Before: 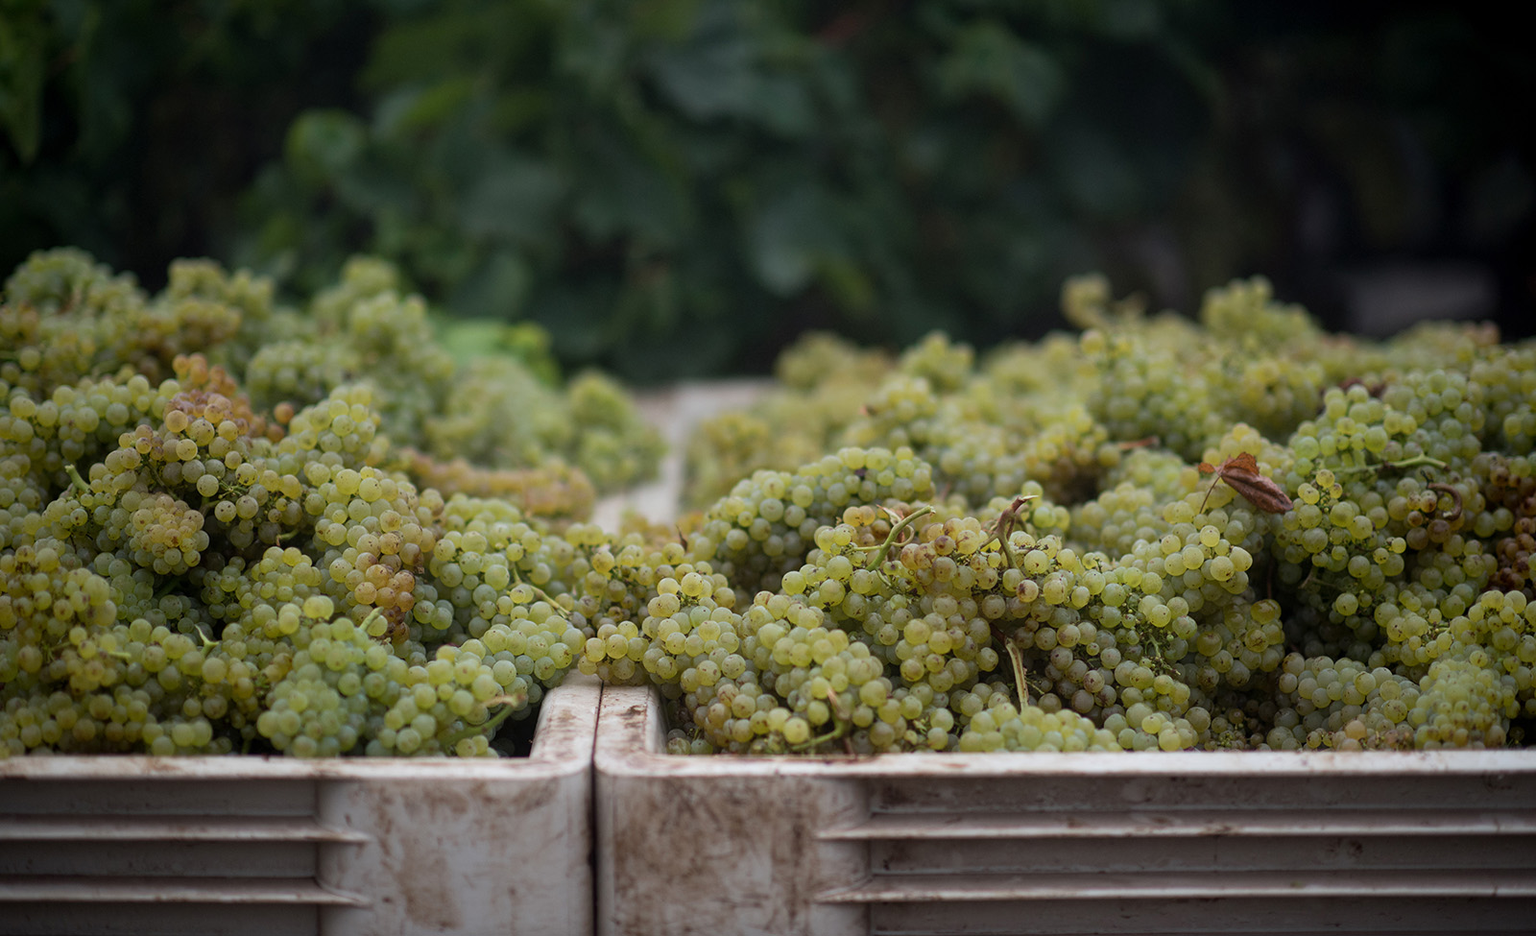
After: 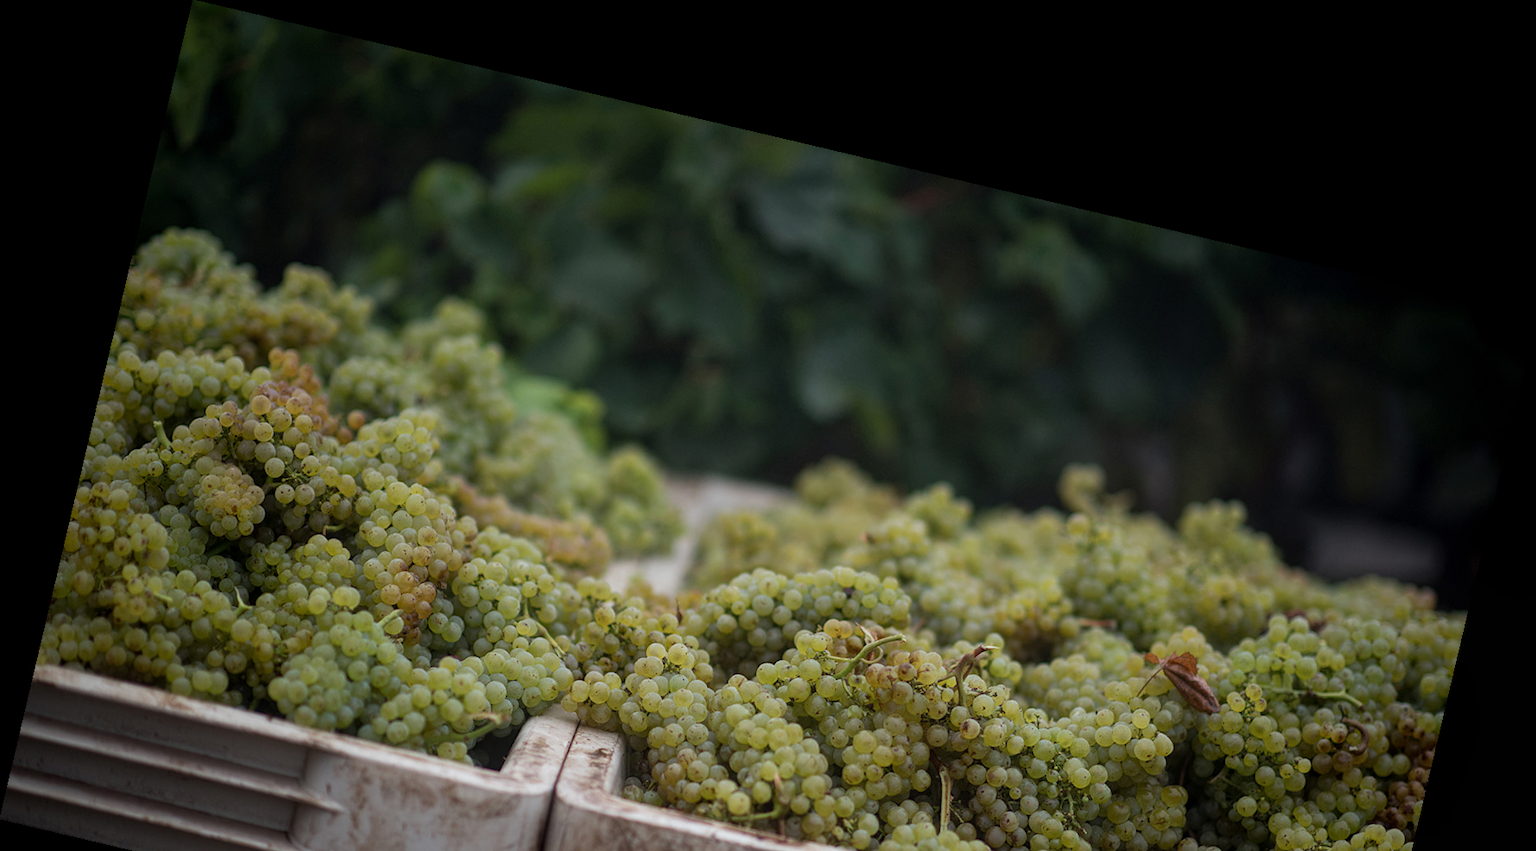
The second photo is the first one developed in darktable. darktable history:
rotate and perspective: rotation 13.27°, automatic cropping off
local contrast: detail 110%
base curve: curves: ch0 [(0, 0) (0.303, 0.277) (1, 1)]
crop: bottom 24.967%
